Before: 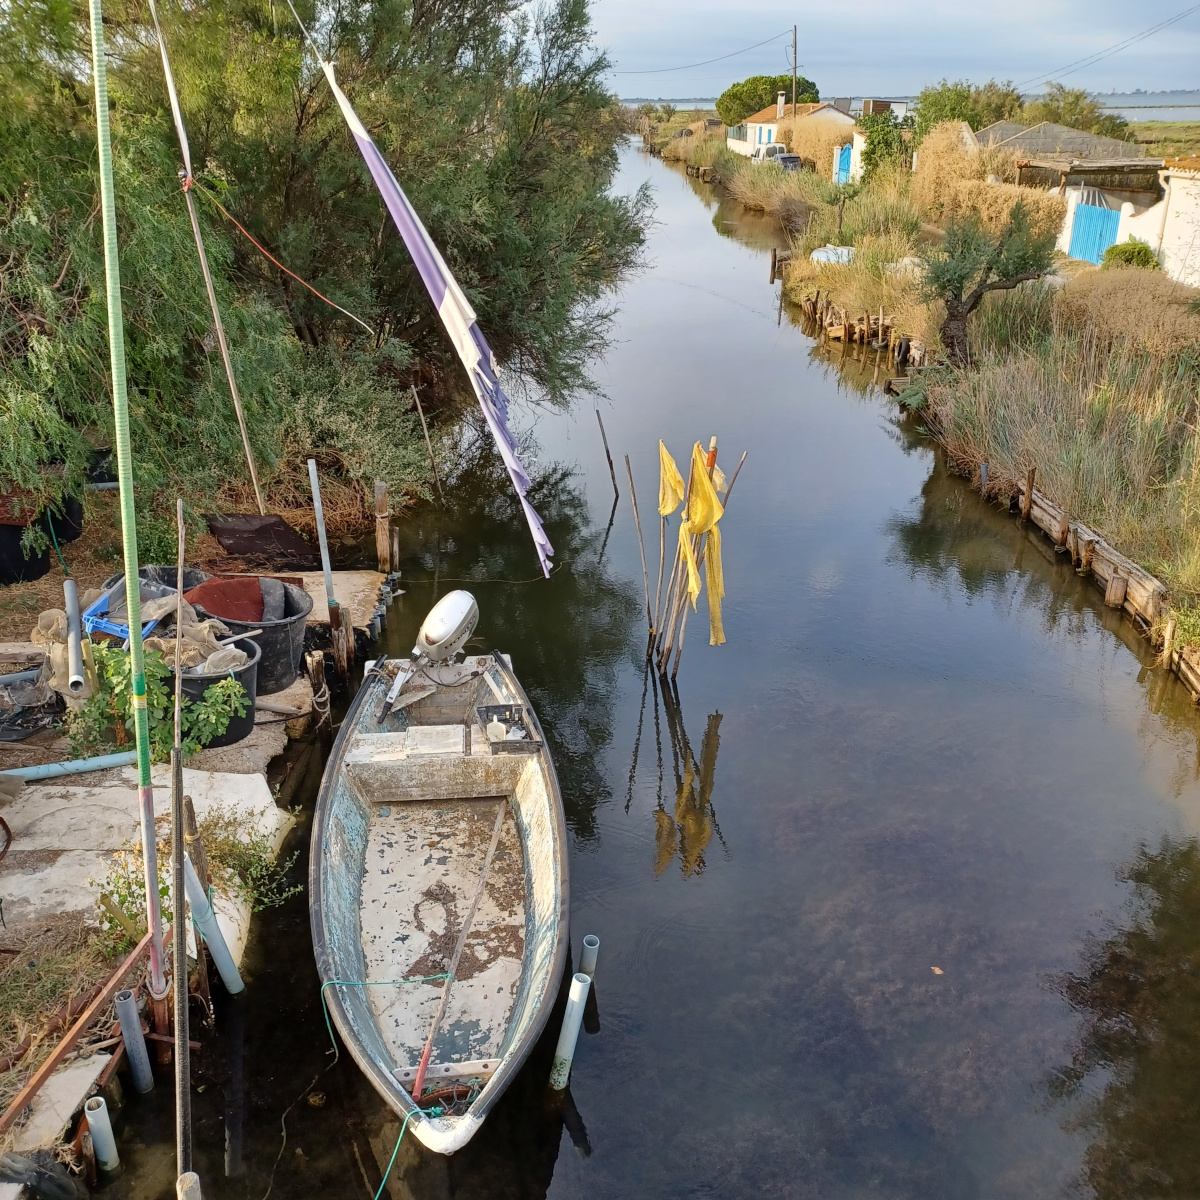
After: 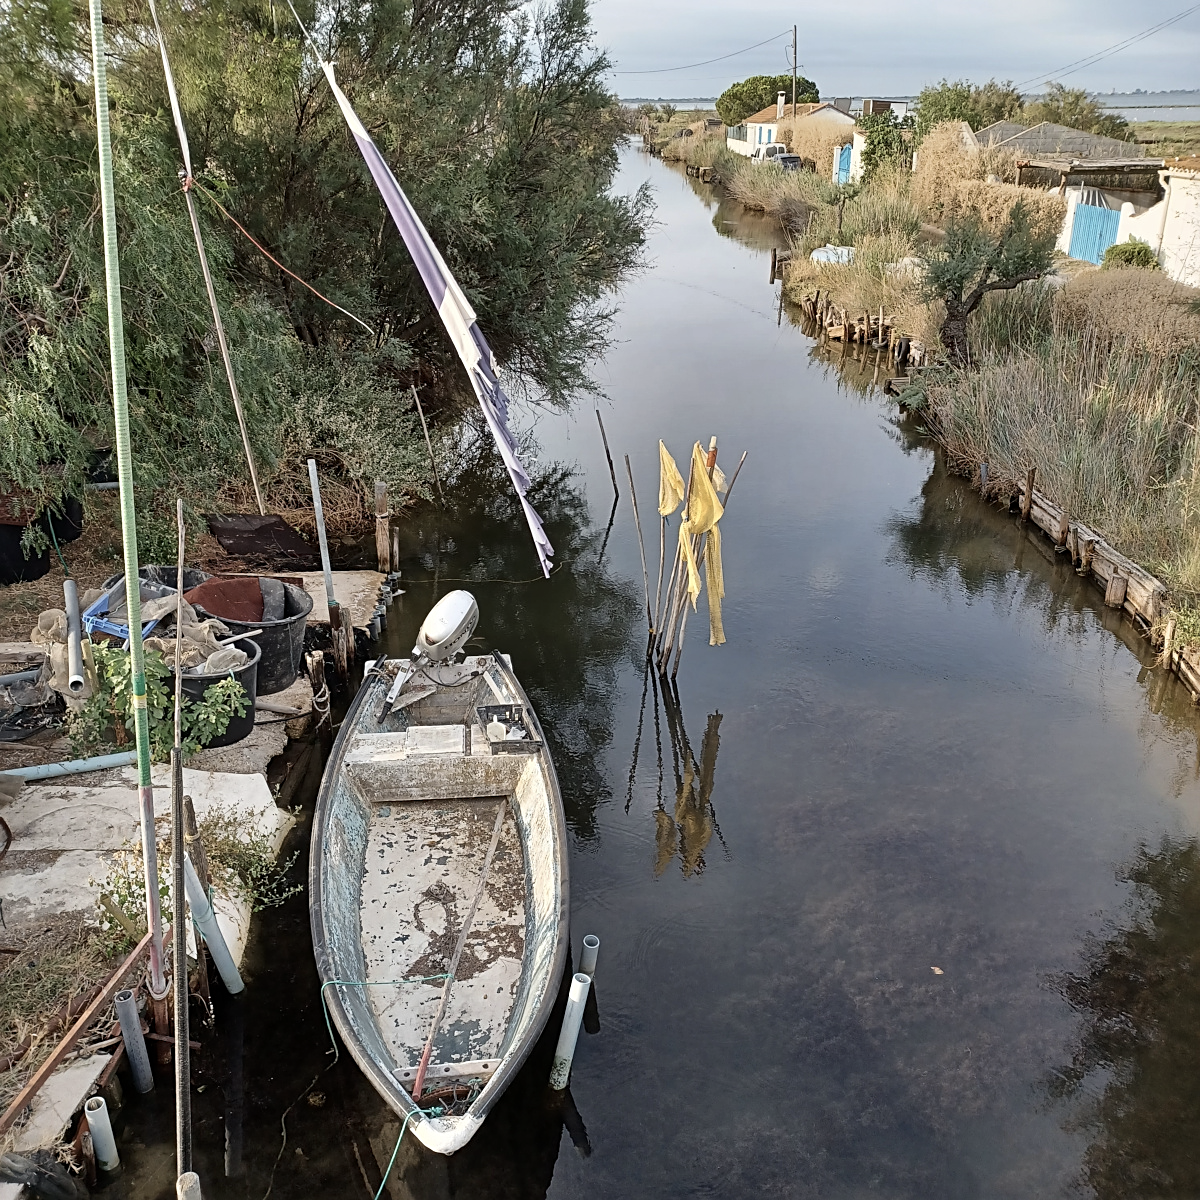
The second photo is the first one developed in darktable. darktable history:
levels: mode automatic, gray 50.8%
contrast brightness saturation: contrast 0.1, saturation -0.36
sharpen: on, module defaults
